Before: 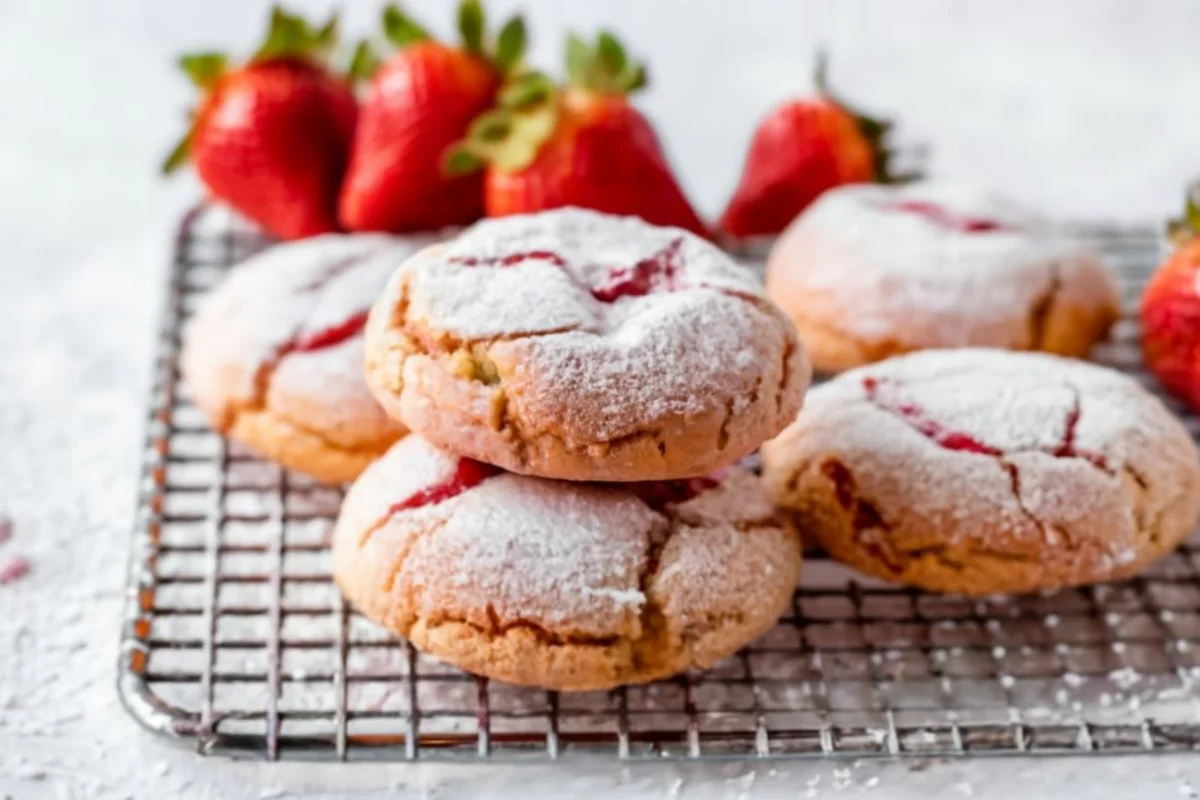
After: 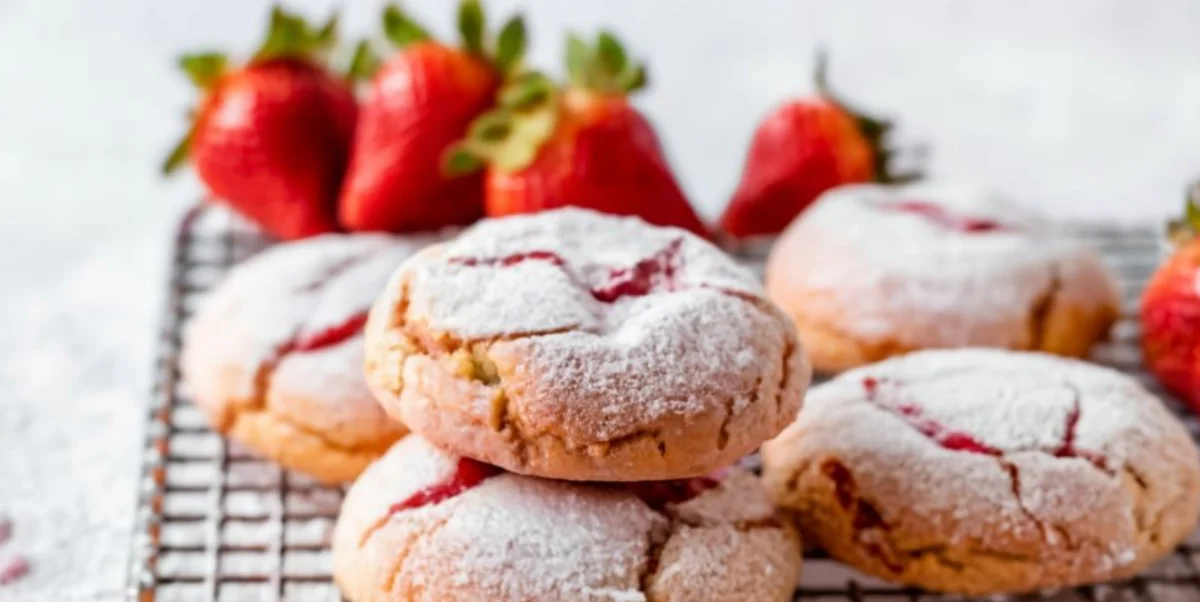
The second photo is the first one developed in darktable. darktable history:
crop: bottom 24.683%
